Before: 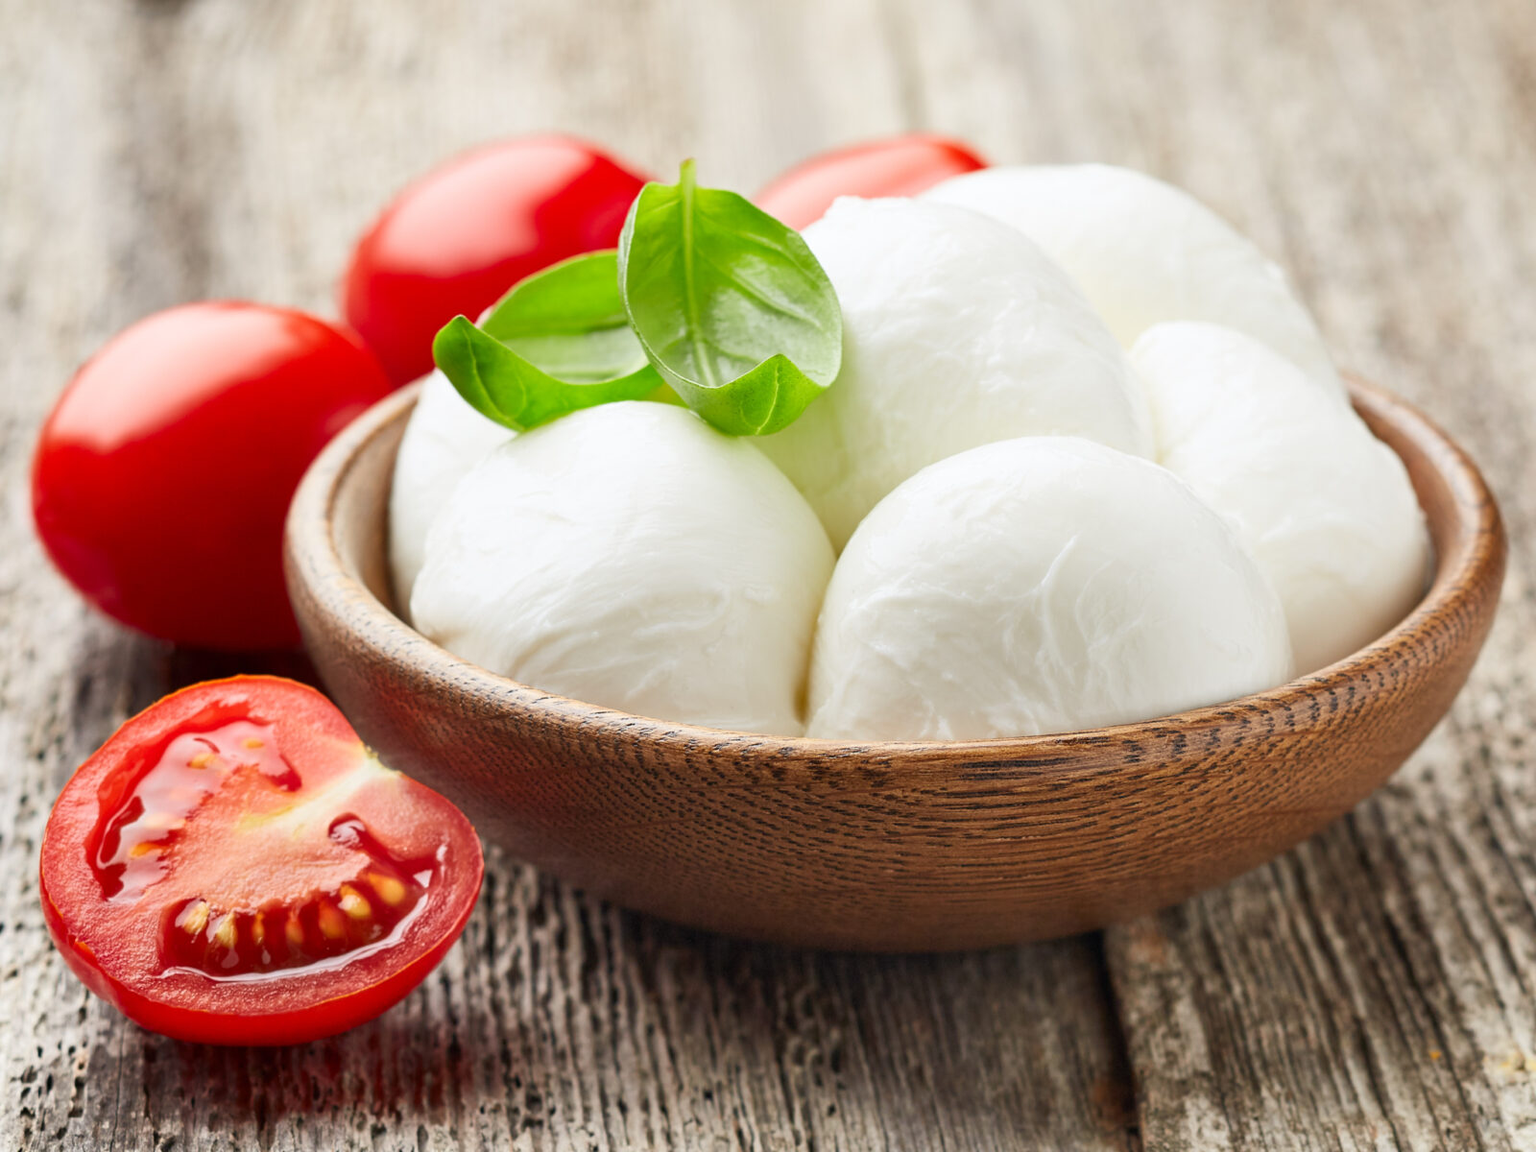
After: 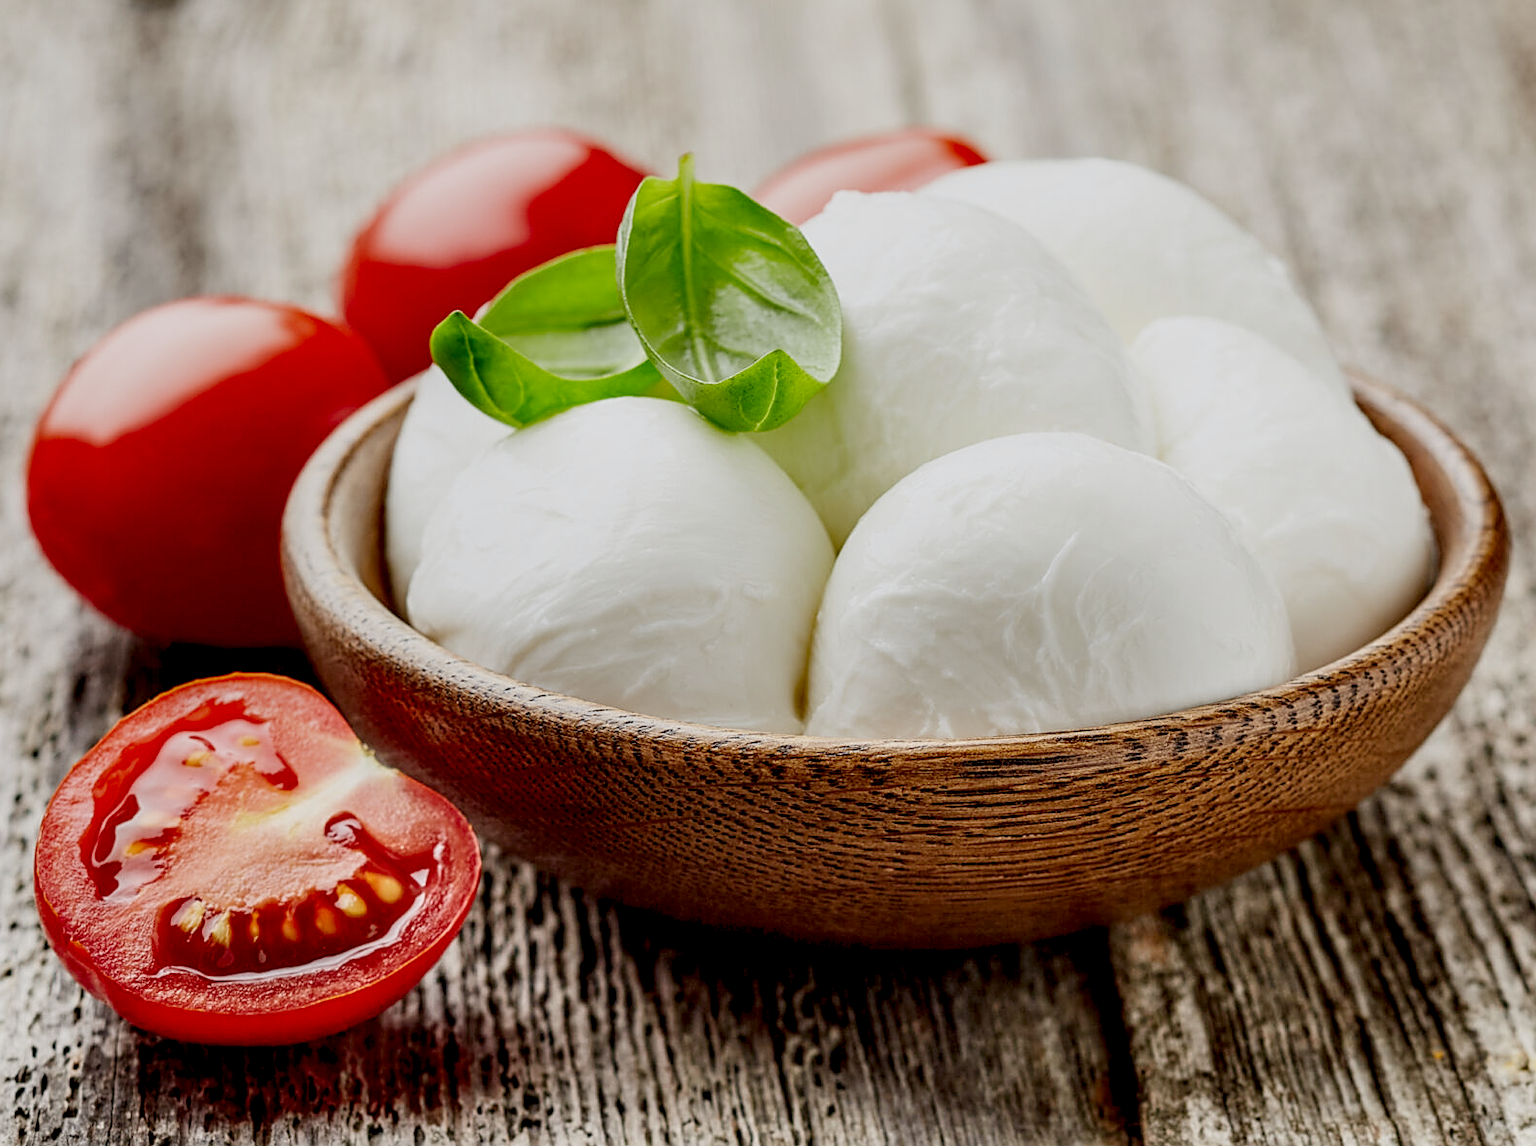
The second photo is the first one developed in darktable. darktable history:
local contrast: highlights 17%, detail 188%
sharpen: on, module defaults
crop: left 0.417%, top 0.645%, right 0.195%, bottom 0.42%
filmic rgb: black relative exposure -8.81 EV, white relative exposure 4.99 EV, target black luminance 0%, hardness 3.78, latitude 66.8%, contrast 0.821, highlights saturation mix 11.26%, shadows ↔ highlights balance 20.09%, preserve chrominance no, color science v5 (2021)
